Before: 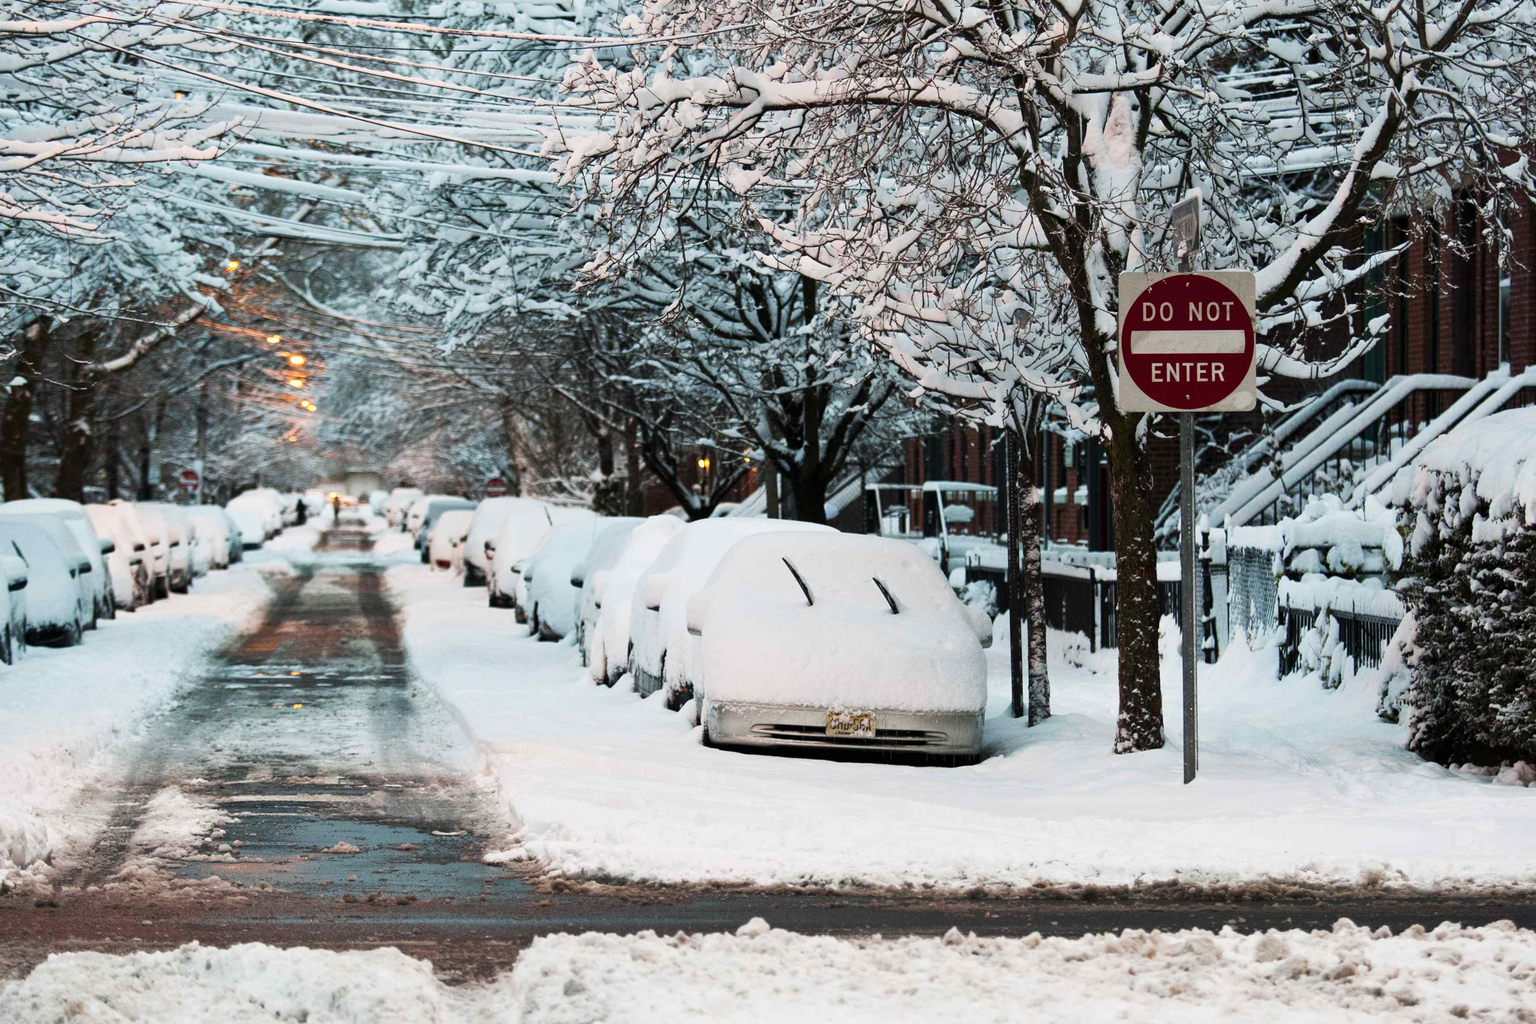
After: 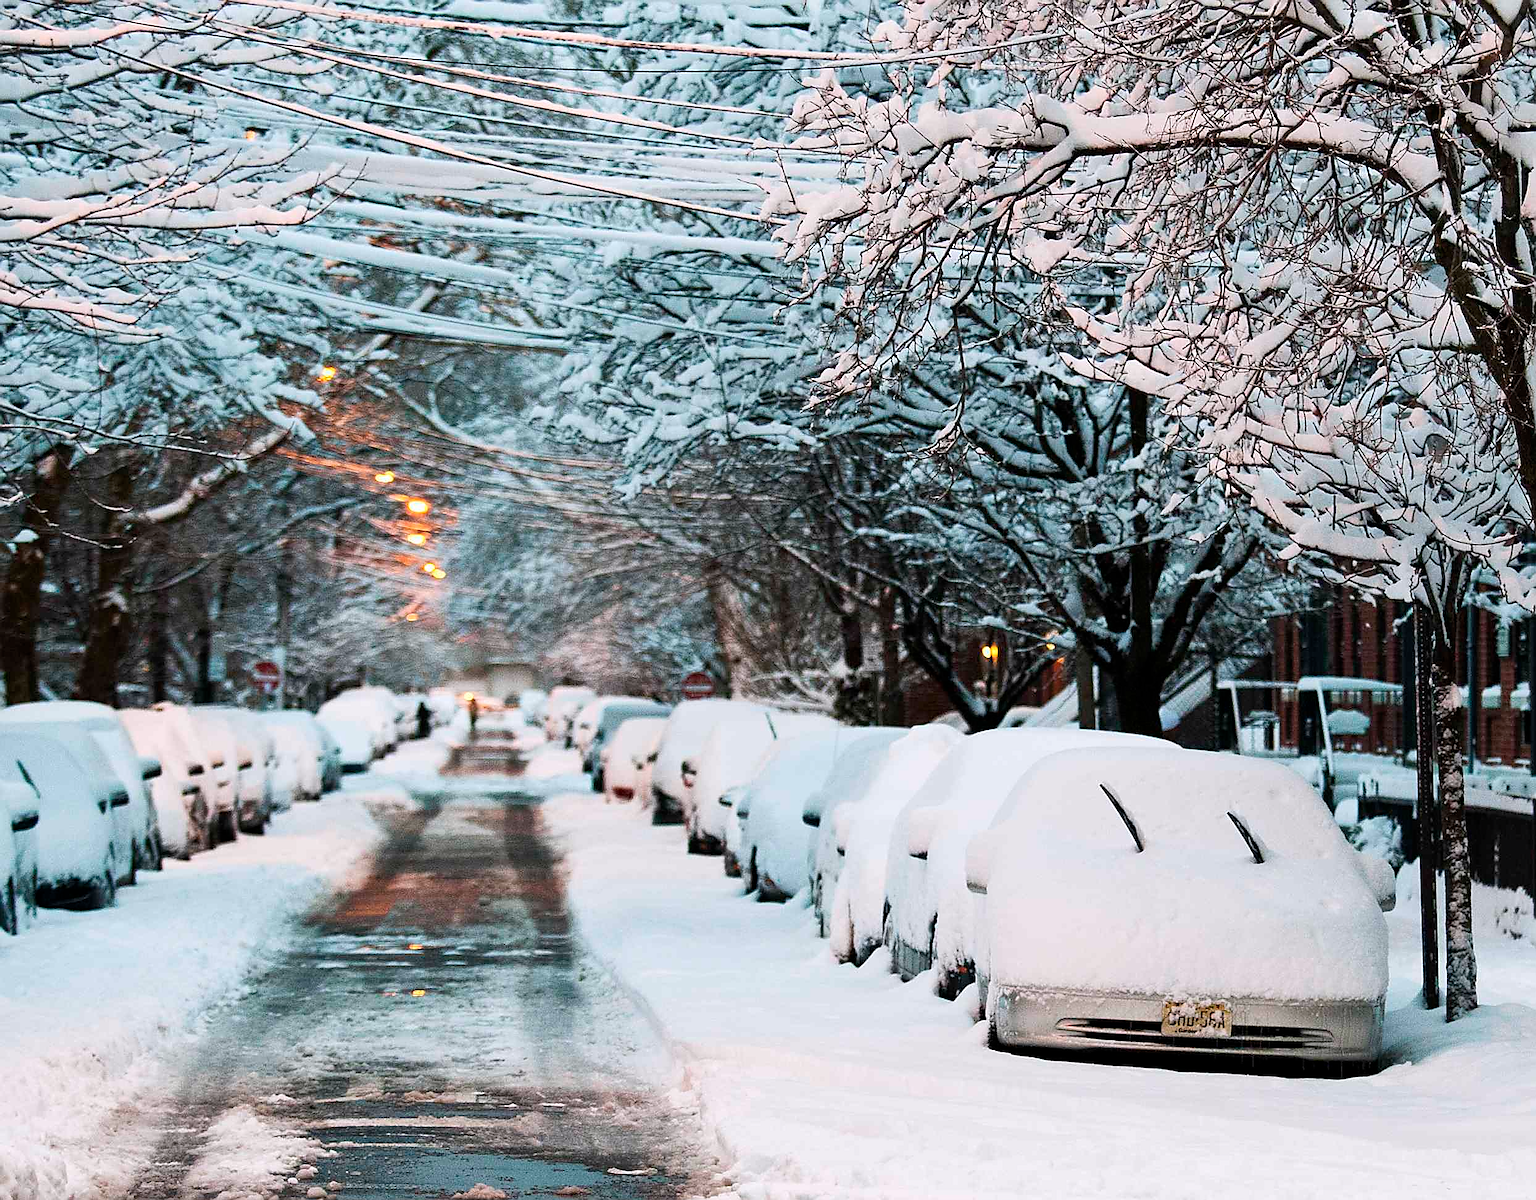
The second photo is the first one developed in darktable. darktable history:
white balance: red 1.009, blue 1.027
crop: right 28.885%, bottom 16.626%
sharpen: radius 1.4, amount 1.25, threshold 0.7
